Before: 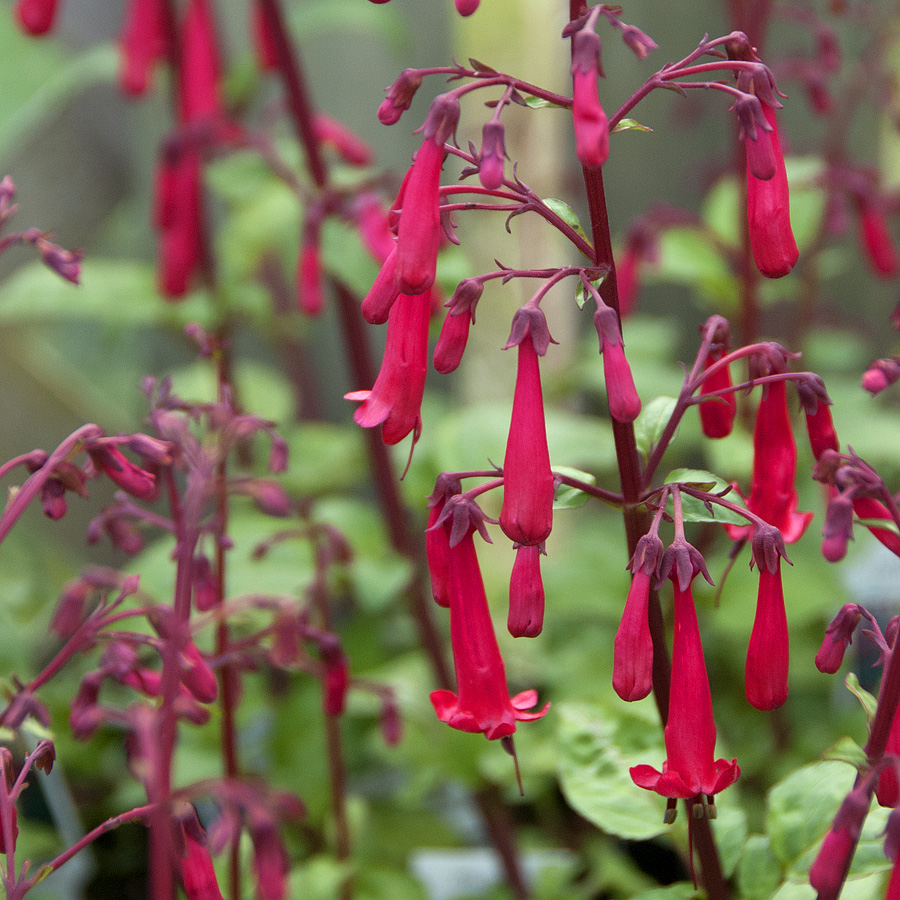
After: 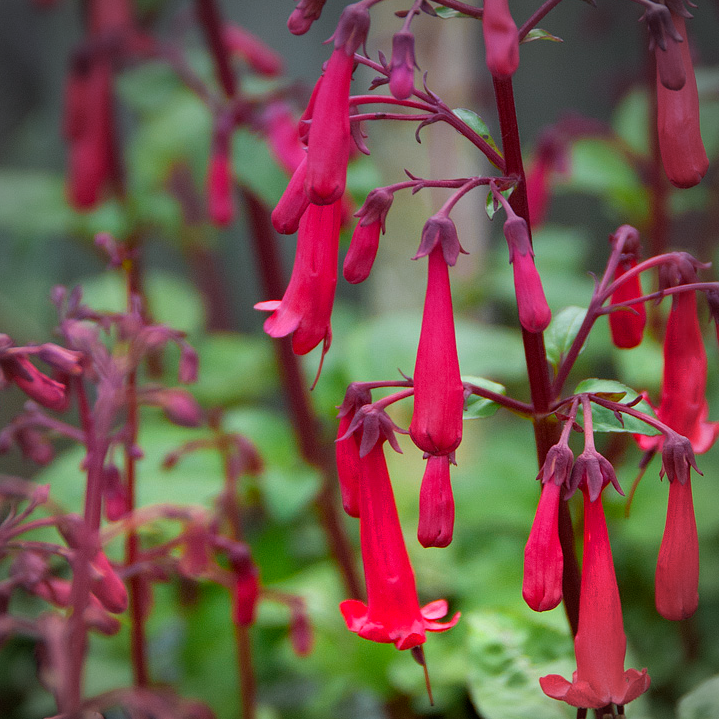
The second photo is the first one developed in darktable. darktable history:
graduated density: hue 238.83°, saturation 50%
vignetting: automatic ratio true
crop and rotate: left 10.071%, top 10.071%, right 10.02%, bottom 10.02%
color zones: curves: ch0 [(0.224, 0.526) (0.75, 0.5)]; ch1 [(0.055, 0.526) (0.224, 0.761) (0.377, 0.526) (0.75, 0.5)]
